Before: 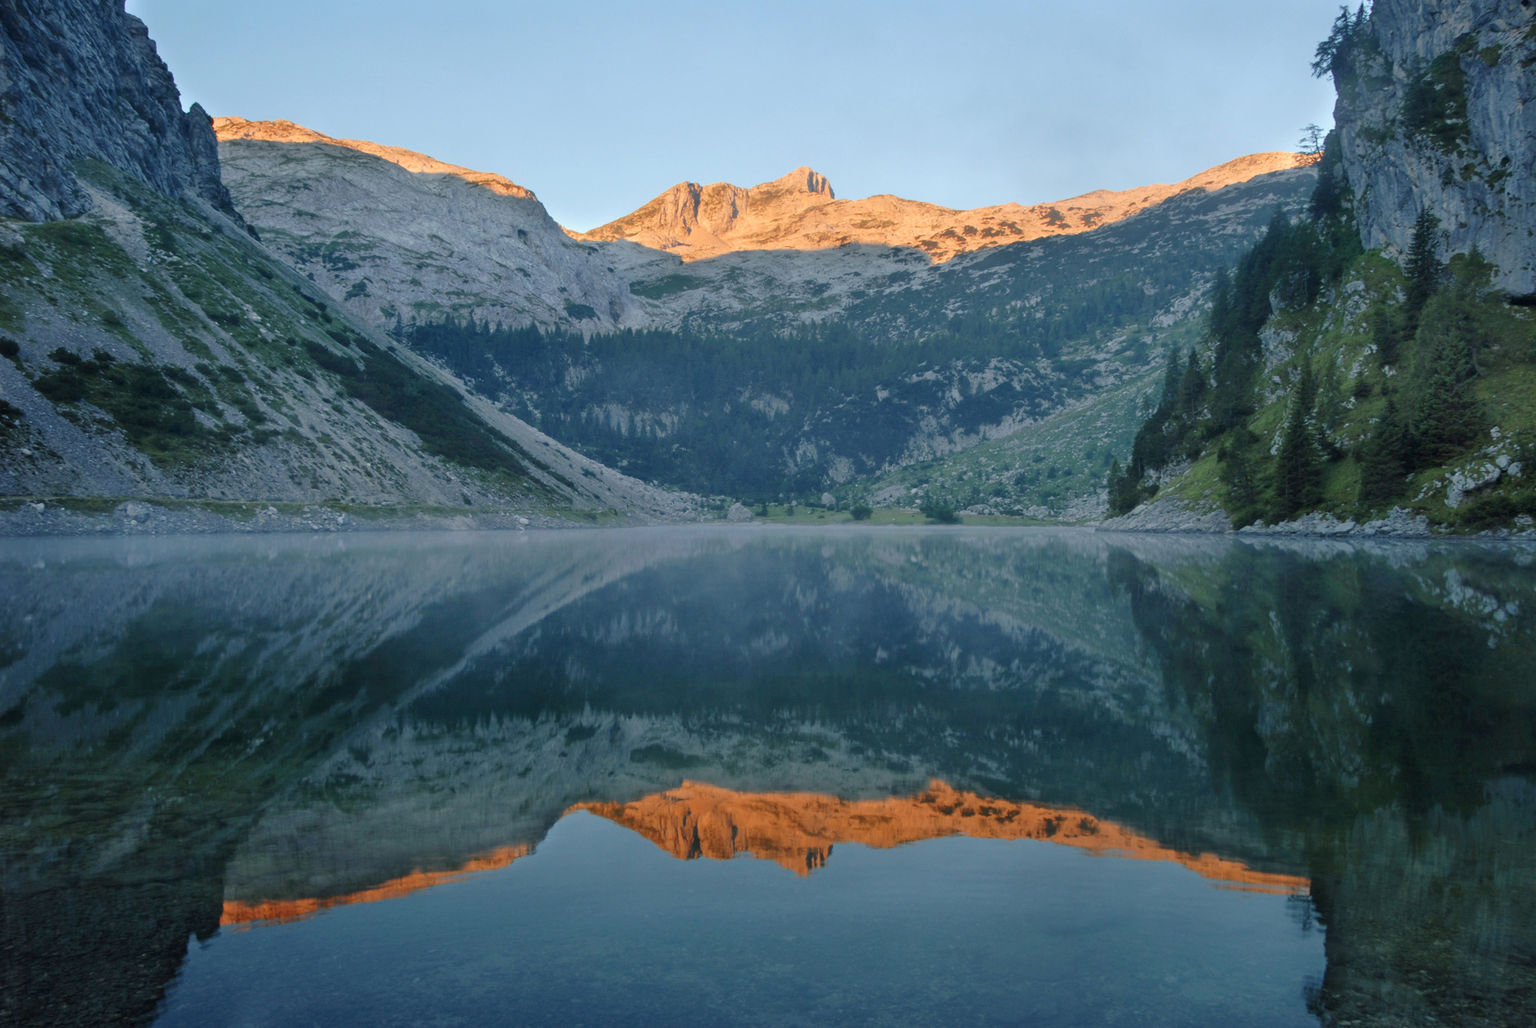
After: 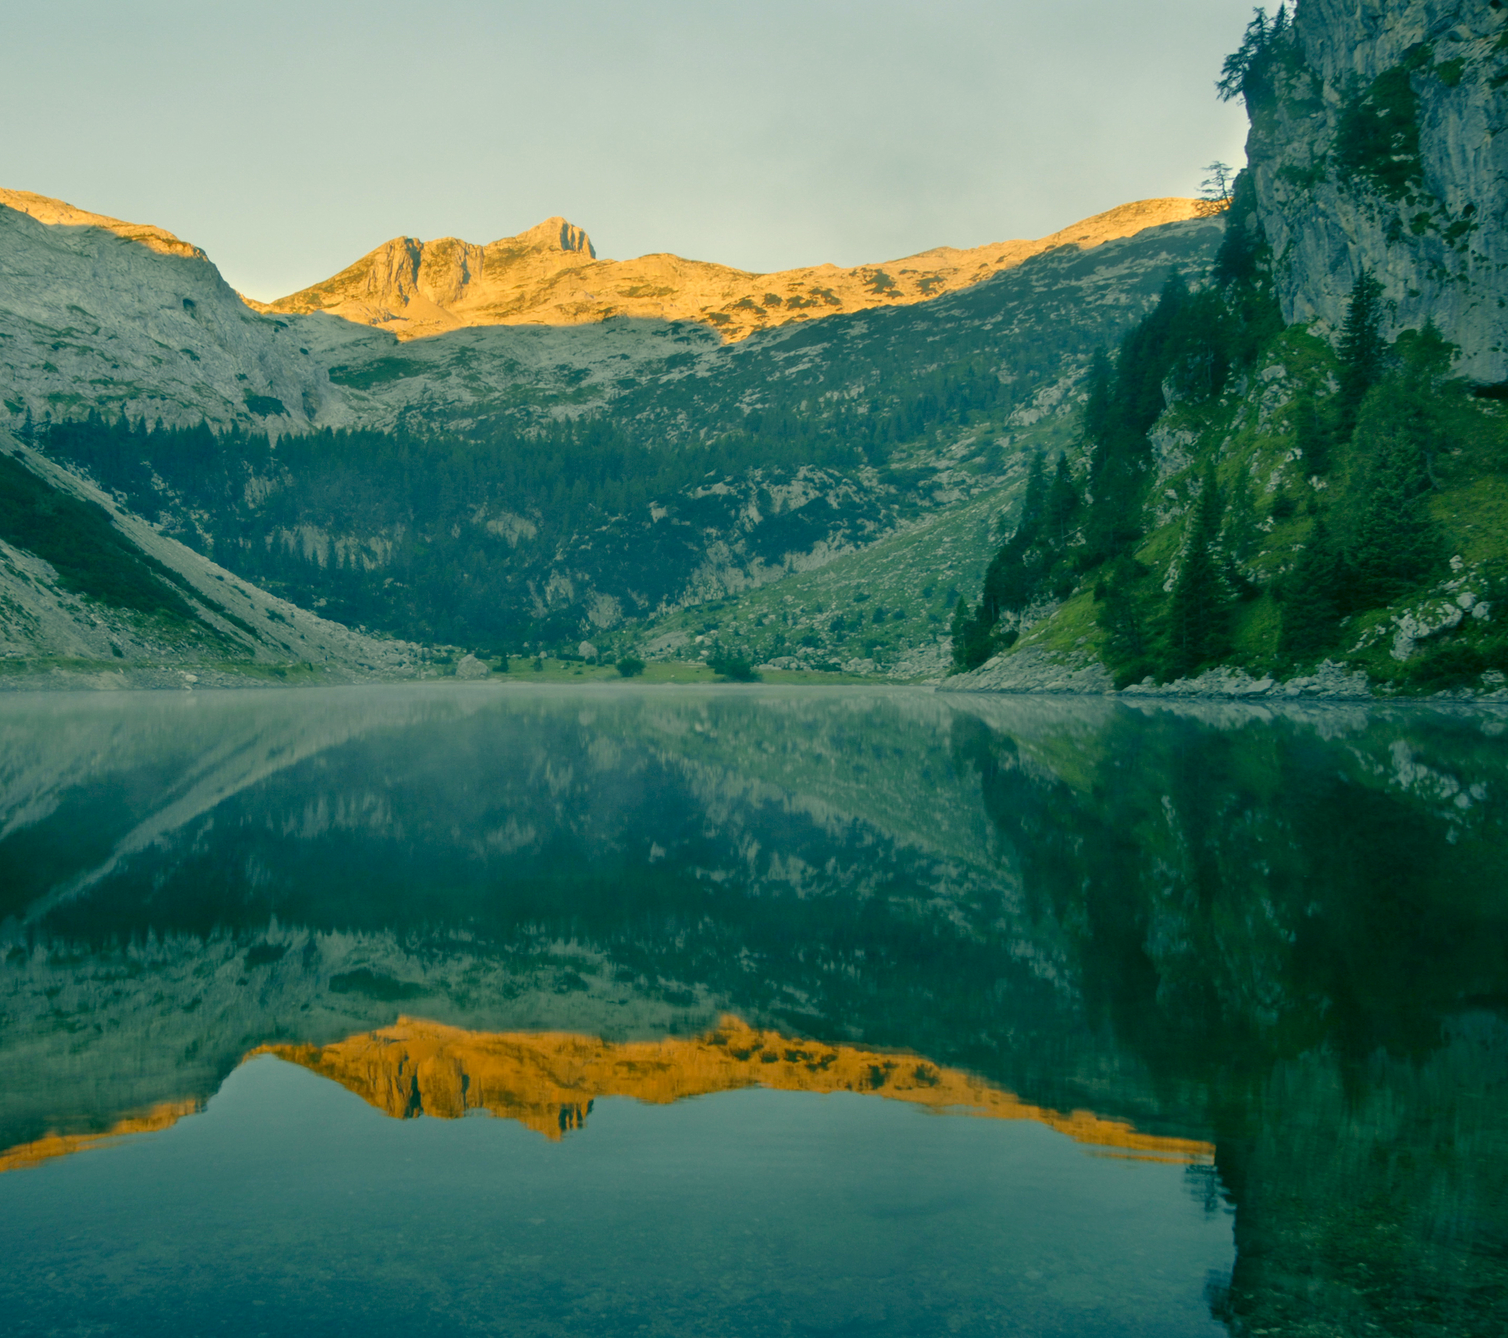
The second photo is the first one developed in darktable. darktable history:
white balance: red 0.974, blue 1.044
color correction: highlights a* 5.62, highlights b* 33.57, shadows a* -25.86, shadows b* 4.02
crop and rotate: left 24.6%
